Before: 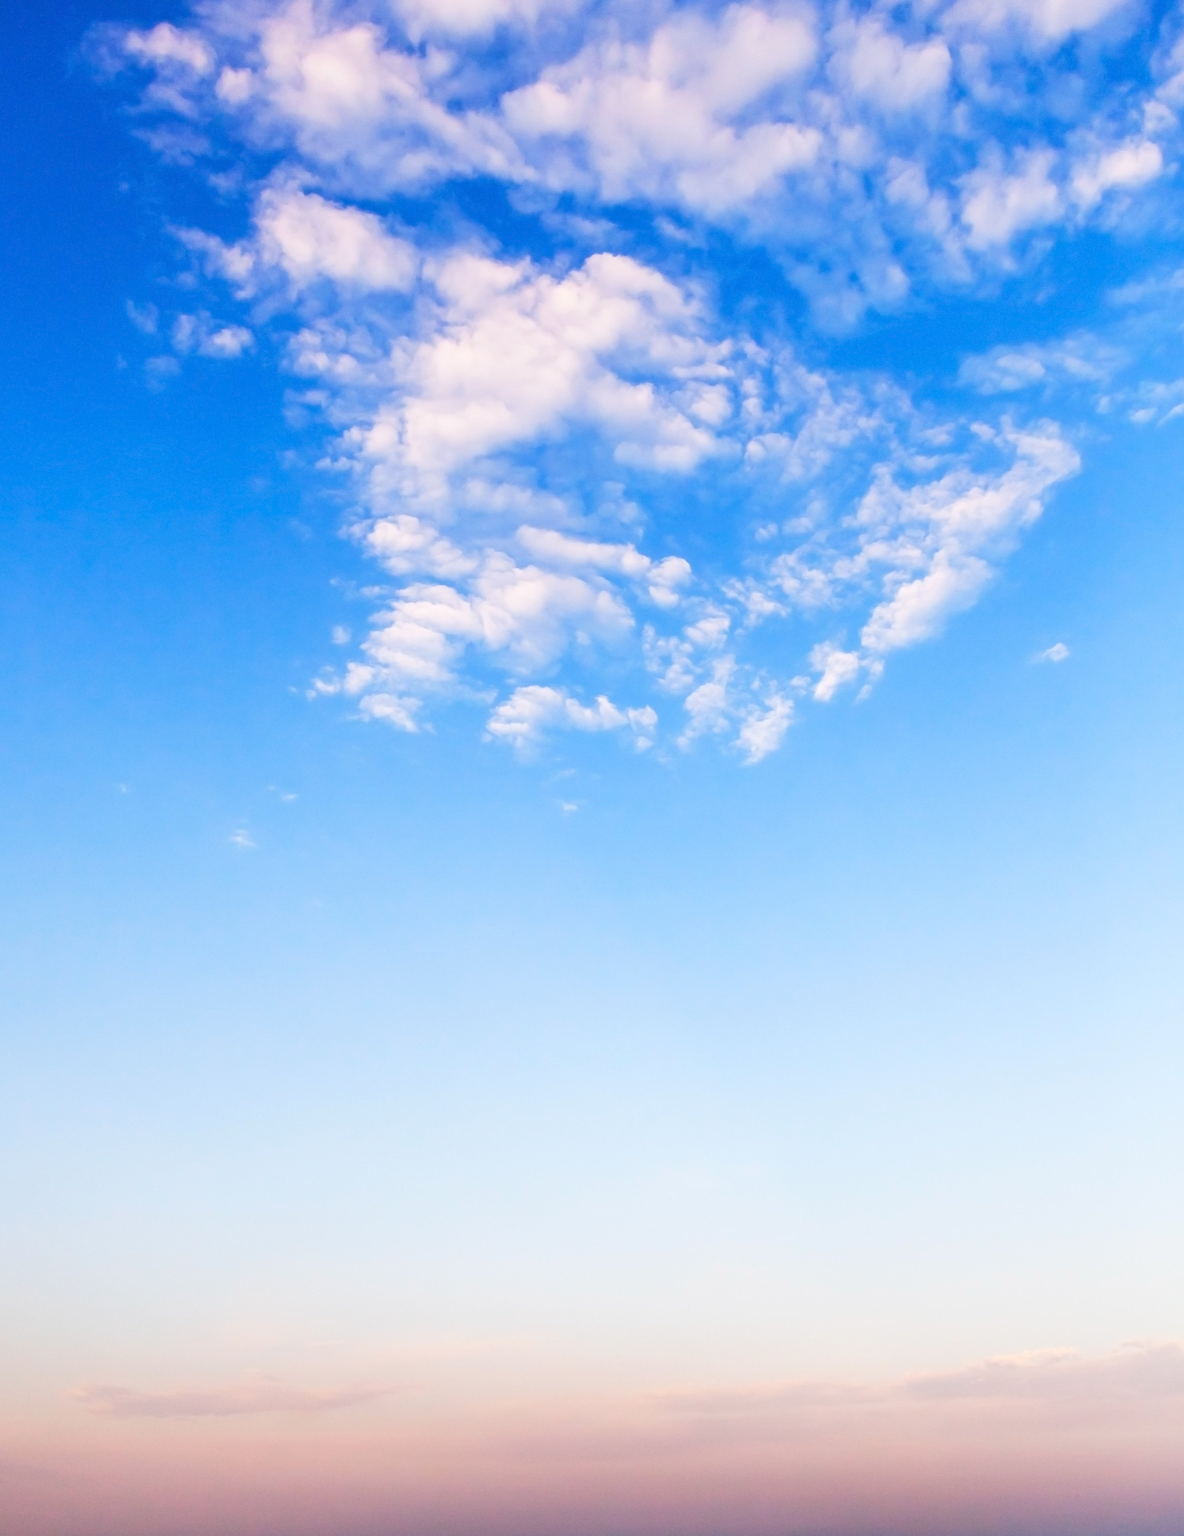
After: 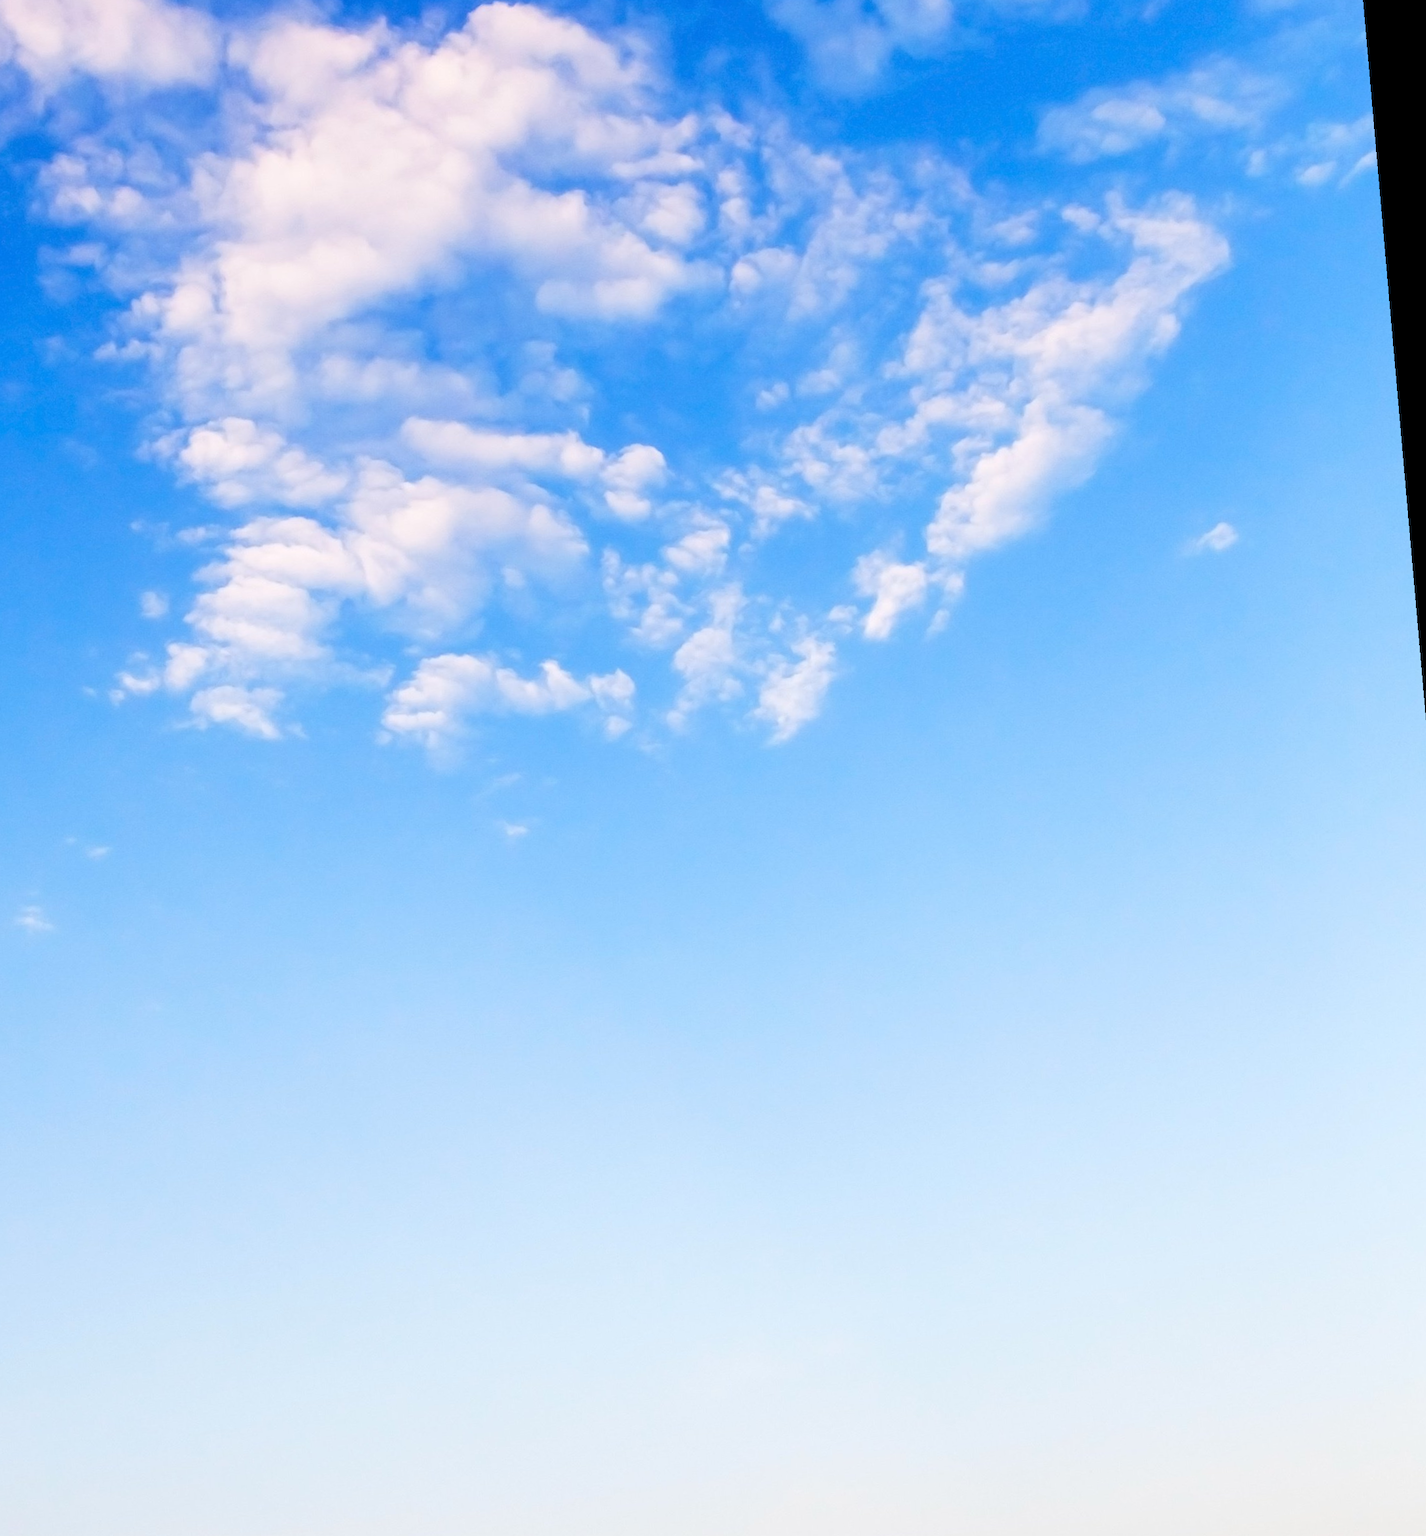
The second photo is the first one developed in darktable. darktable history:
crop: left 19.159%, top 9.58%, bottom 9.58%
rotate and perspective: rotation -5°, crop left 0.05, crop right 0.952, crop top 0.11, crop bottom 0.89
